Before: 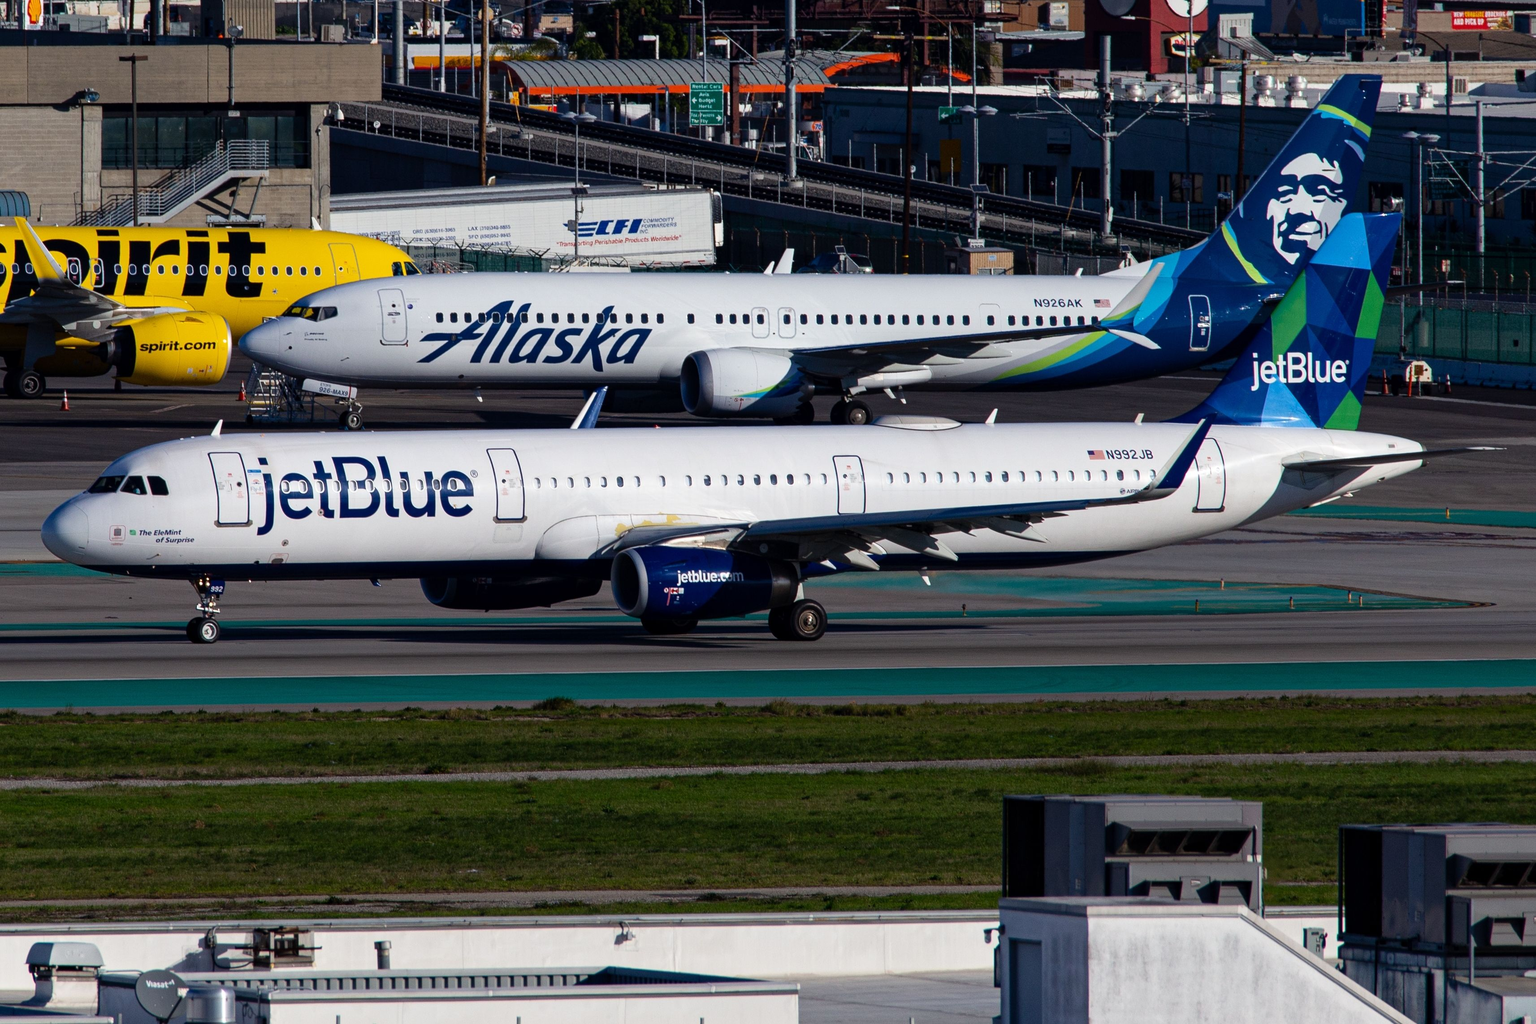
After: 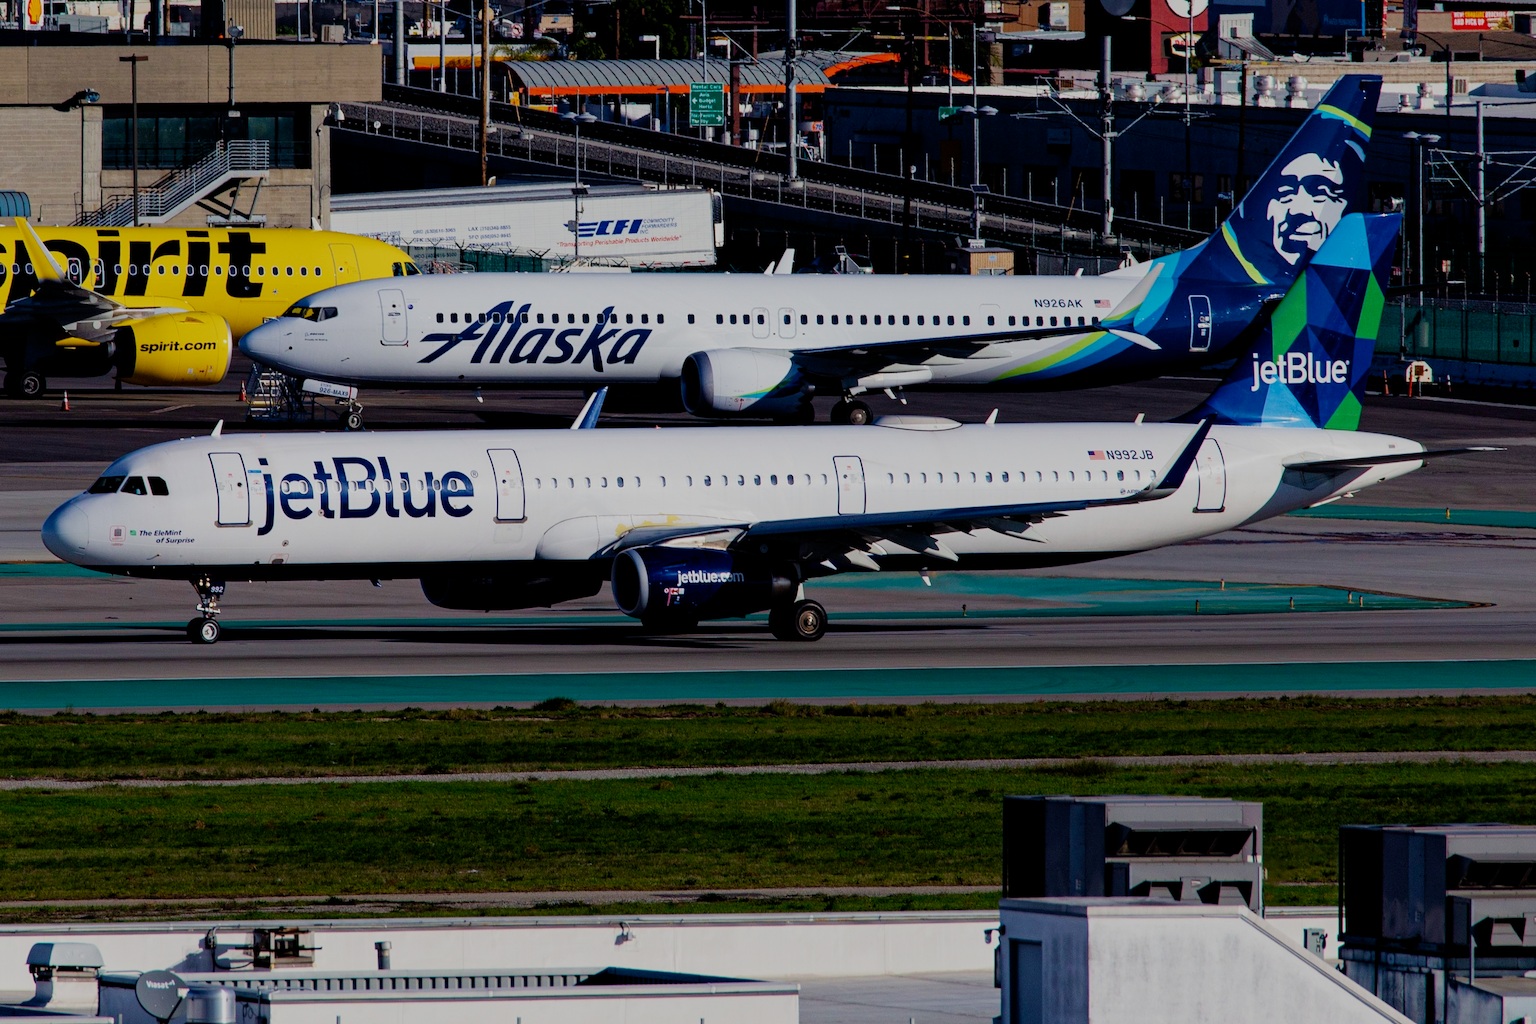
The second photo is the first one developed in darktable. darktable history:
velvia: on, module defaults
filmic rgb: middle gray luminance 29.85%, black relative exposure -8.98 EV, white relative exposure 7 EV, target black luminance 0%, hardness 2.96, latitude 1.86%, contrast 0.96, highlights saturation mix 5.93%, shadows ↔ highlights balance 12.89%, preserve chrominance no, color science v5 (2021)
